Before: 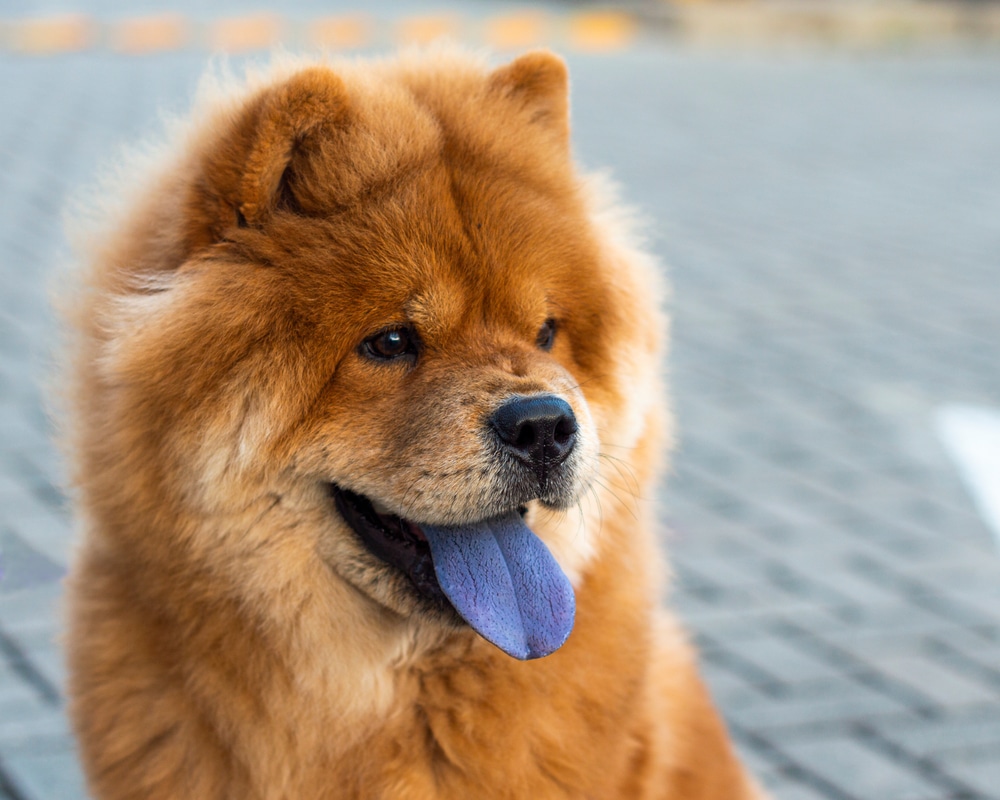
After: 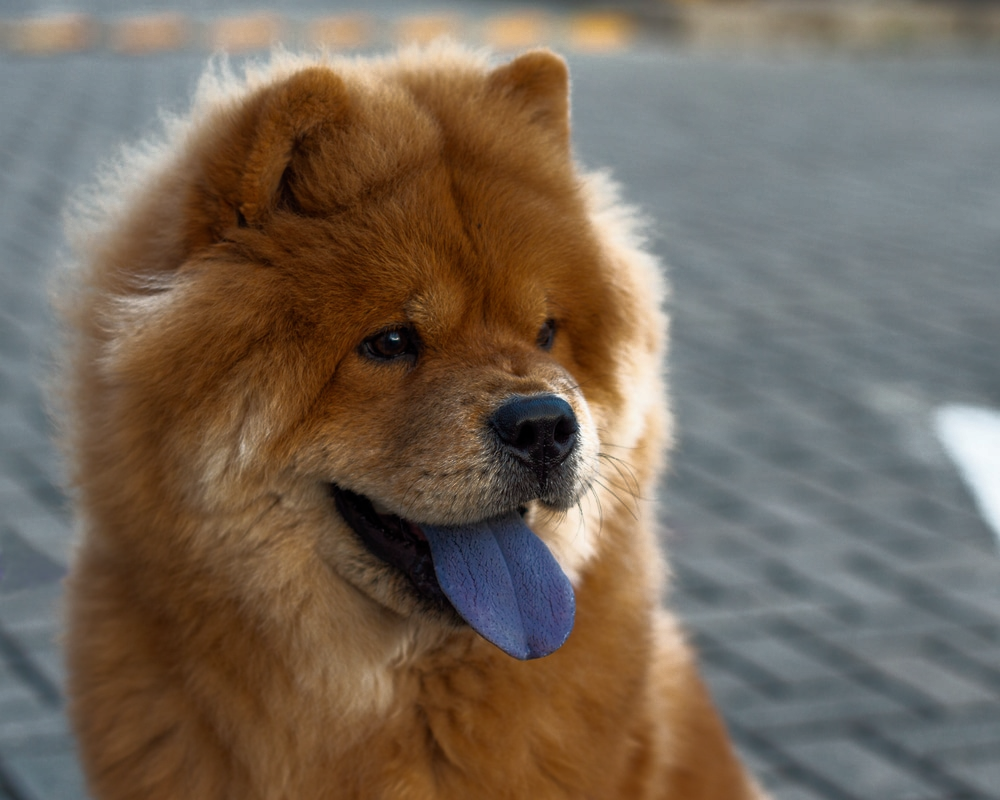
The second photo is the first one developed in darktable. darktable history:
shadows and highlights: shadows 20.91, highlights -82.73, soften with gaussian
base curve: curves: ch0 [(0, 0) (0.564, 0.291) (0.802, 0.731) (1, 1)]
